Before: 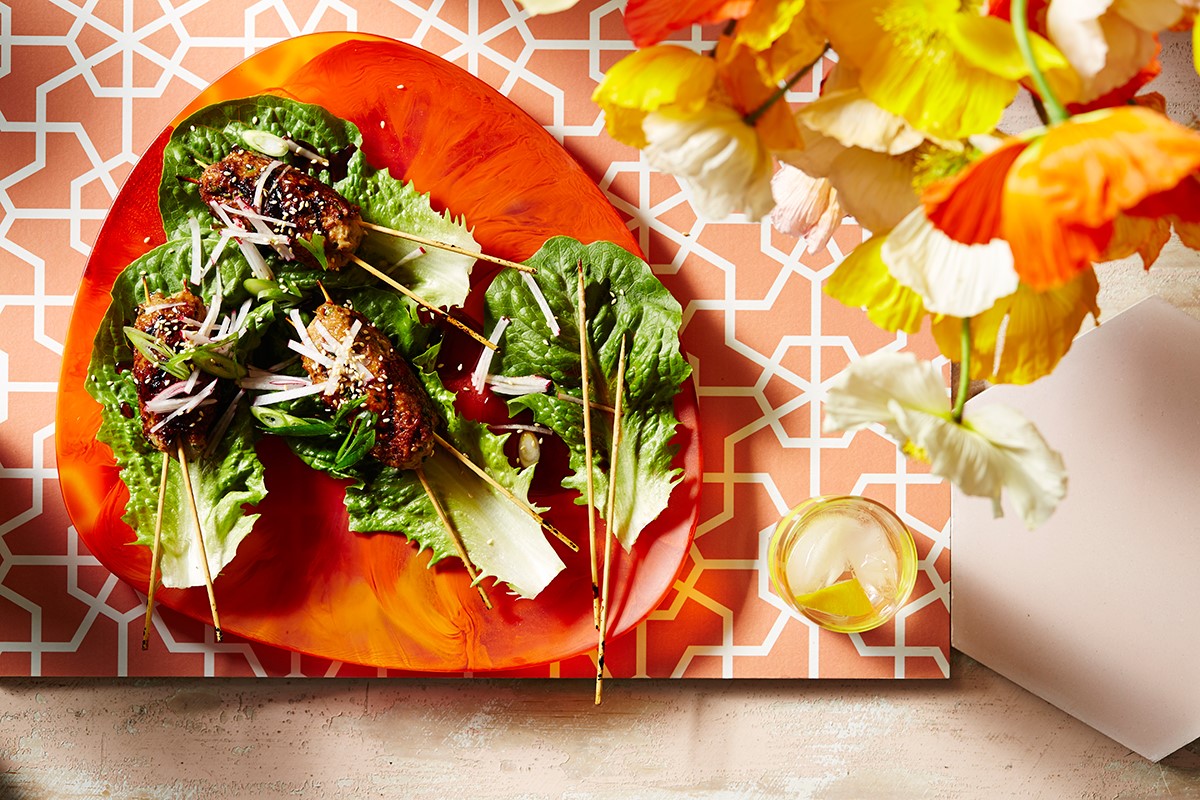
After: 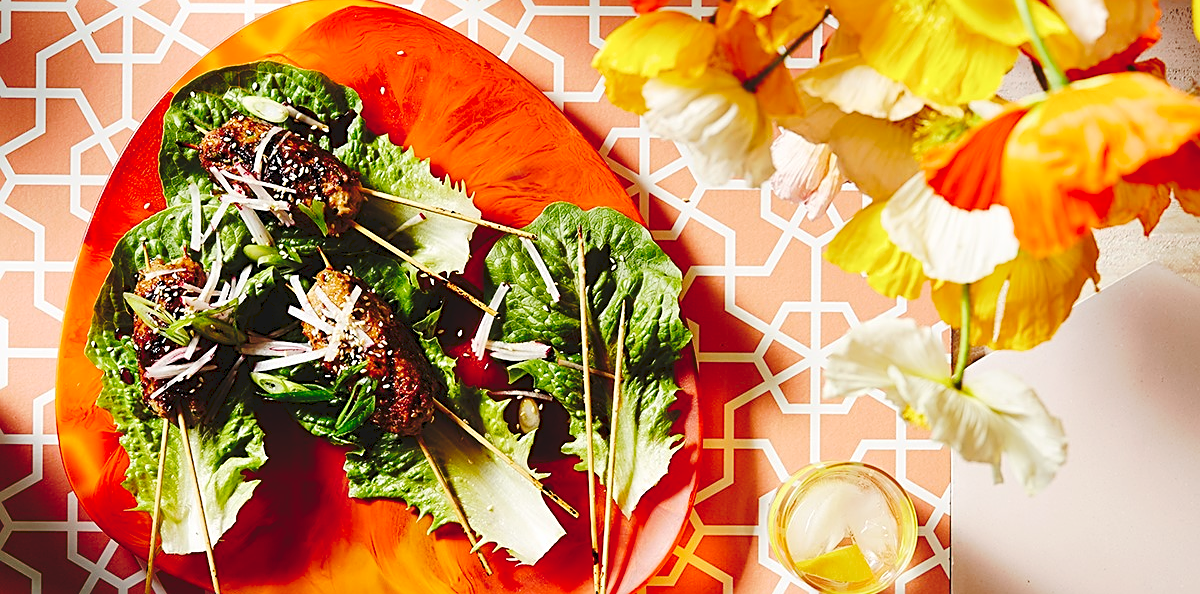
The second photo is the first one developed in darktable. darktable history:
crop: top 4.305%, bottom 21.358%
sharpen: amount 0.498
tone curve: curves: ch0 [(0, 0) (0.003, 0.074) (0.011, 0.079) (0.025, 0.083) (0.044, 0.095) (0.069, 0.097) (0.1, 0.11) (0.136, 0.131) (0.177, 0.159) (0.224, 0.209) (0.277, 0.279) (0.335, 0.367) (0.399, 0.455) (0.468, 0.538) (0.543, 0.621) (0.623, 0.699) (0.709, 0.782) (0.801, 0.848) (0.898, 0.924) (1, 1)], preserve colors none
